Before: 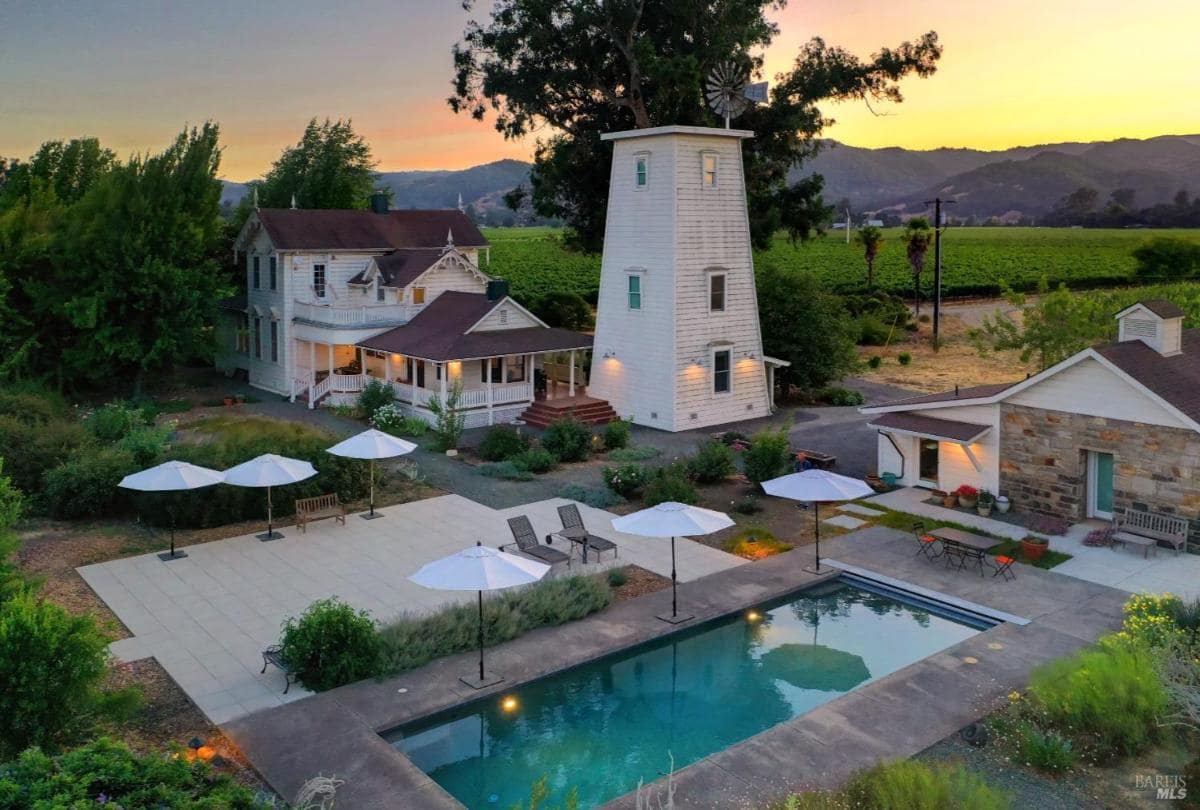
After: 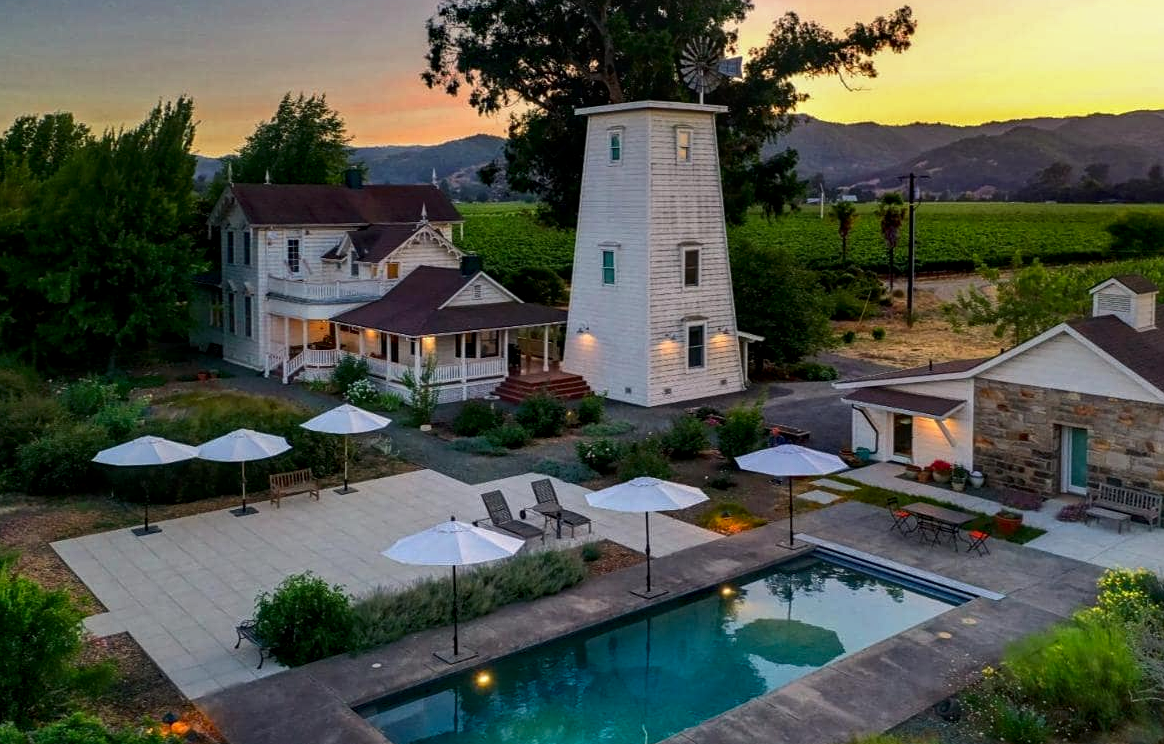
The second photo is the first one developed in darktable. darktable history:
sharpen: amount 0.203
crop: left 2.187%, top 3.161%, right 0.77%, bottom 4.941%
local contrast: on, module defaults
contrast brightness saturation: contrast 0.069, brightness -0.126, saturation 0.052
